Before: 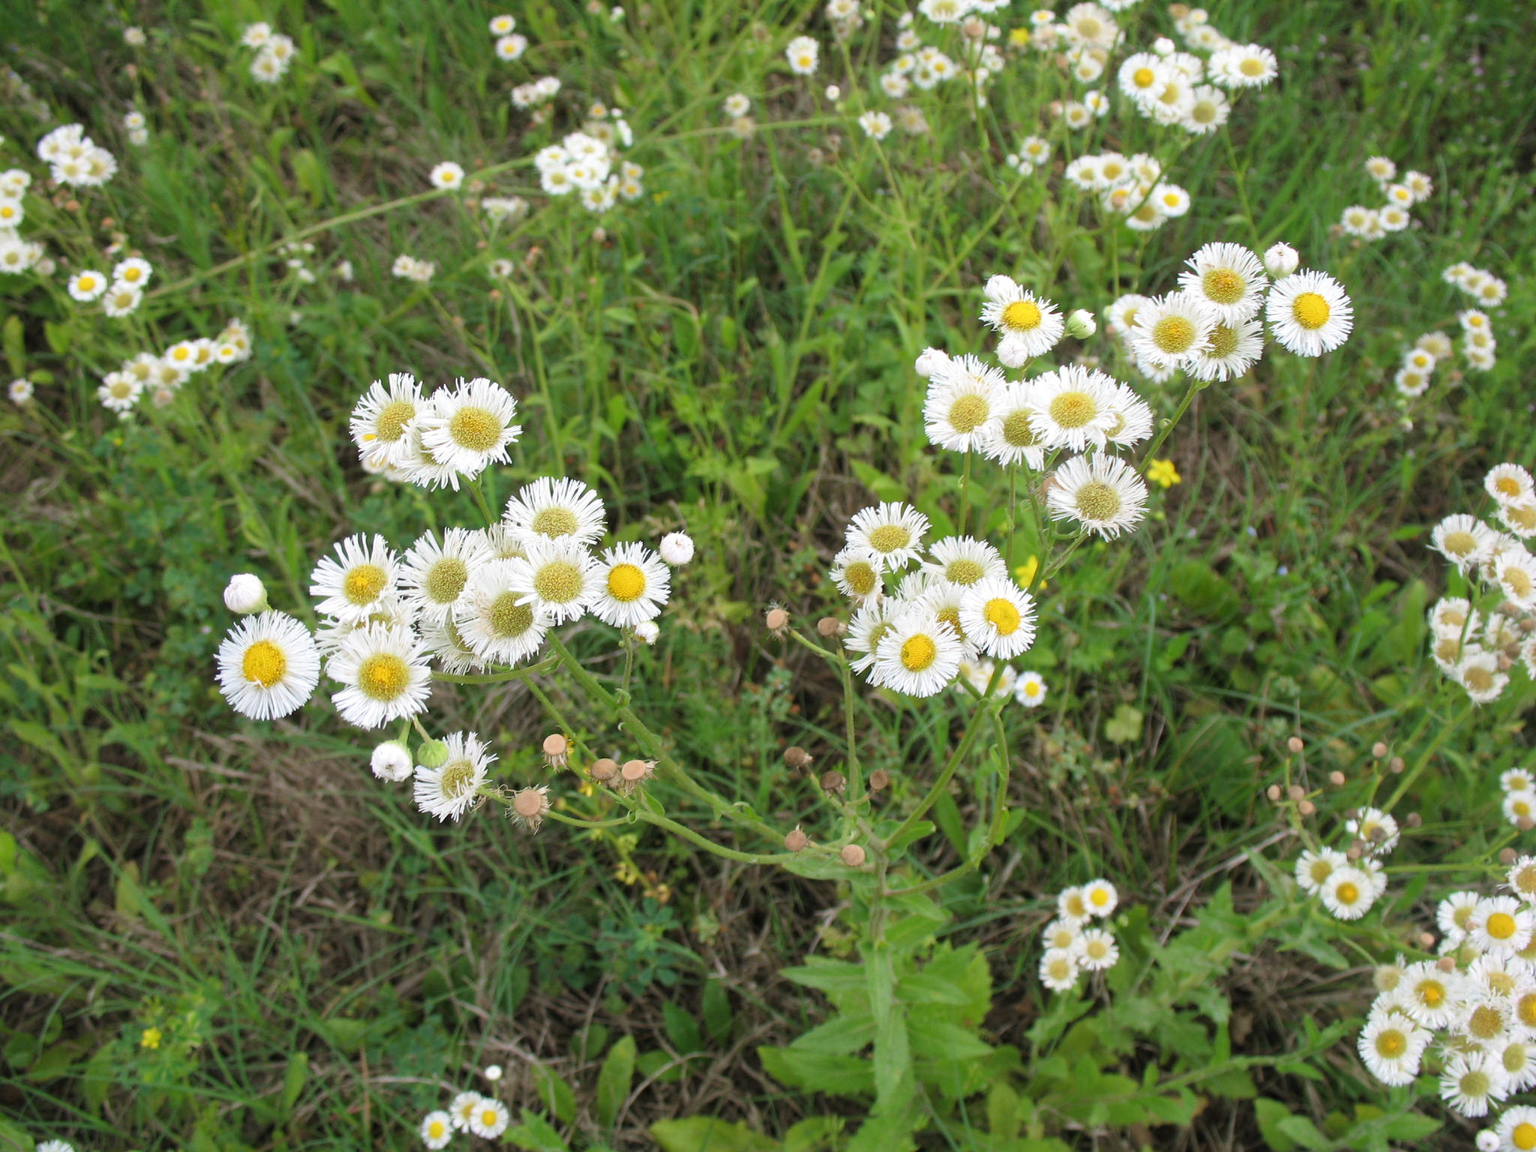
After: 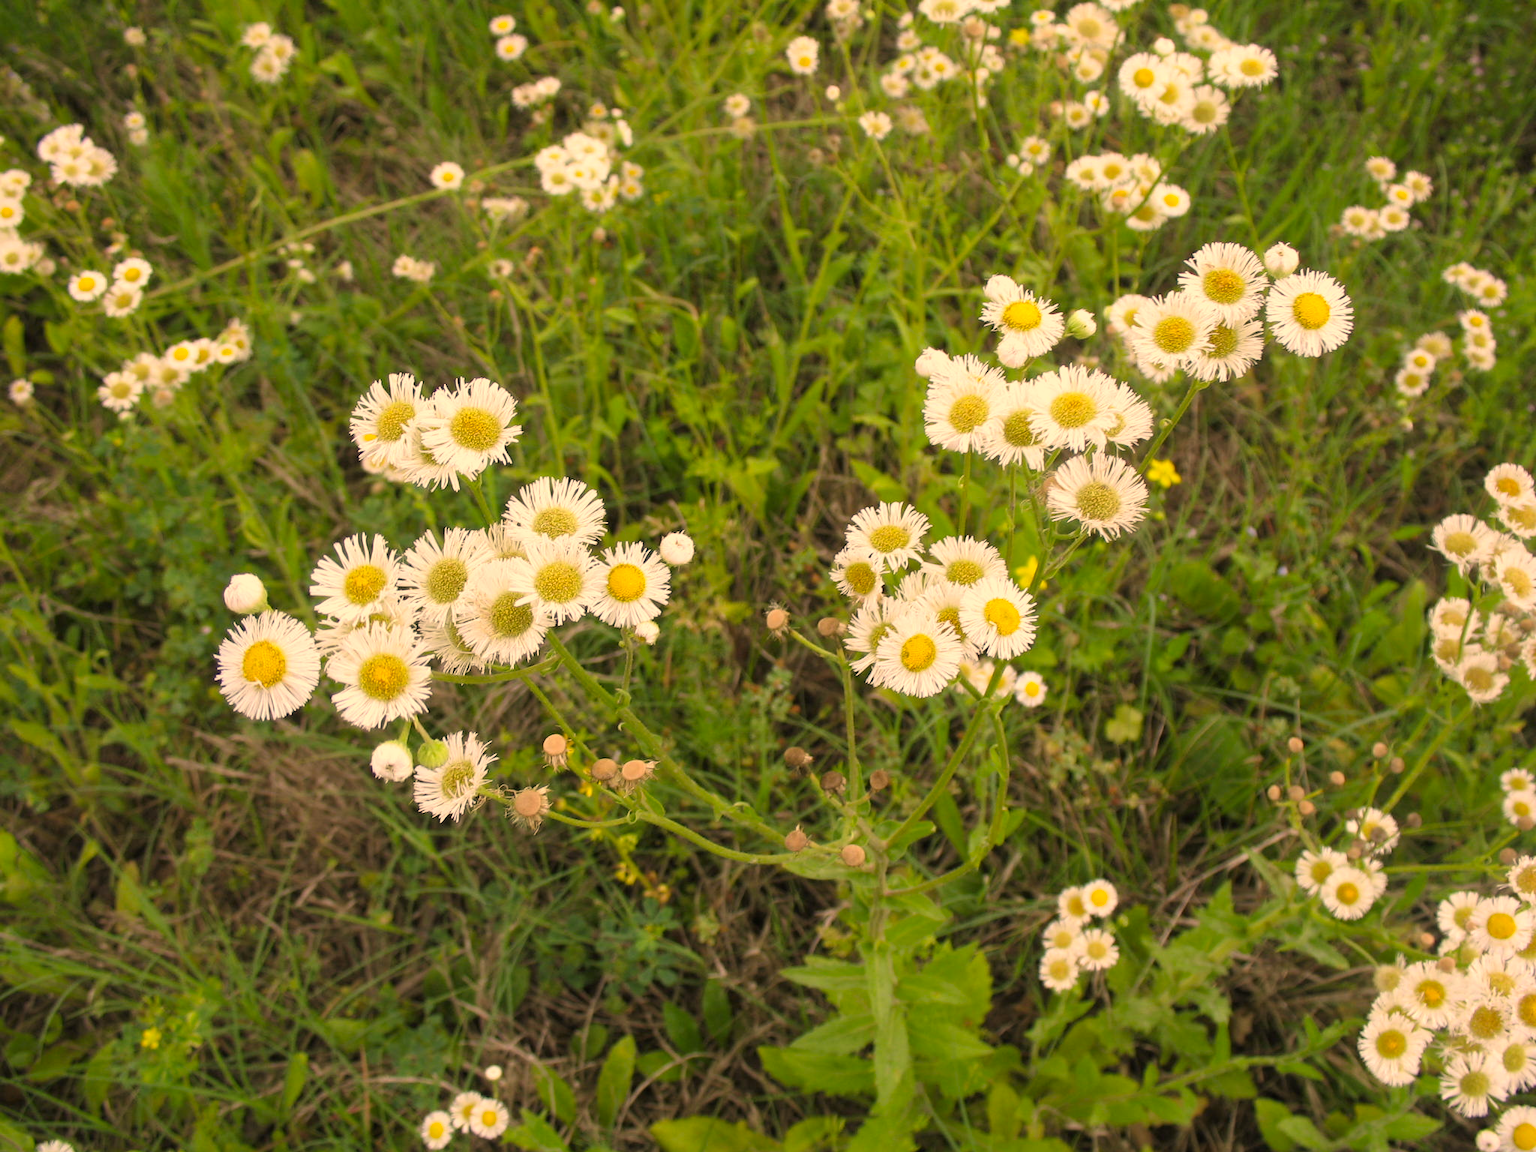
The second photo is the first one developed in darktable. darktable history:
color correction: highlights a* 15.01, highlights b* 31.46
